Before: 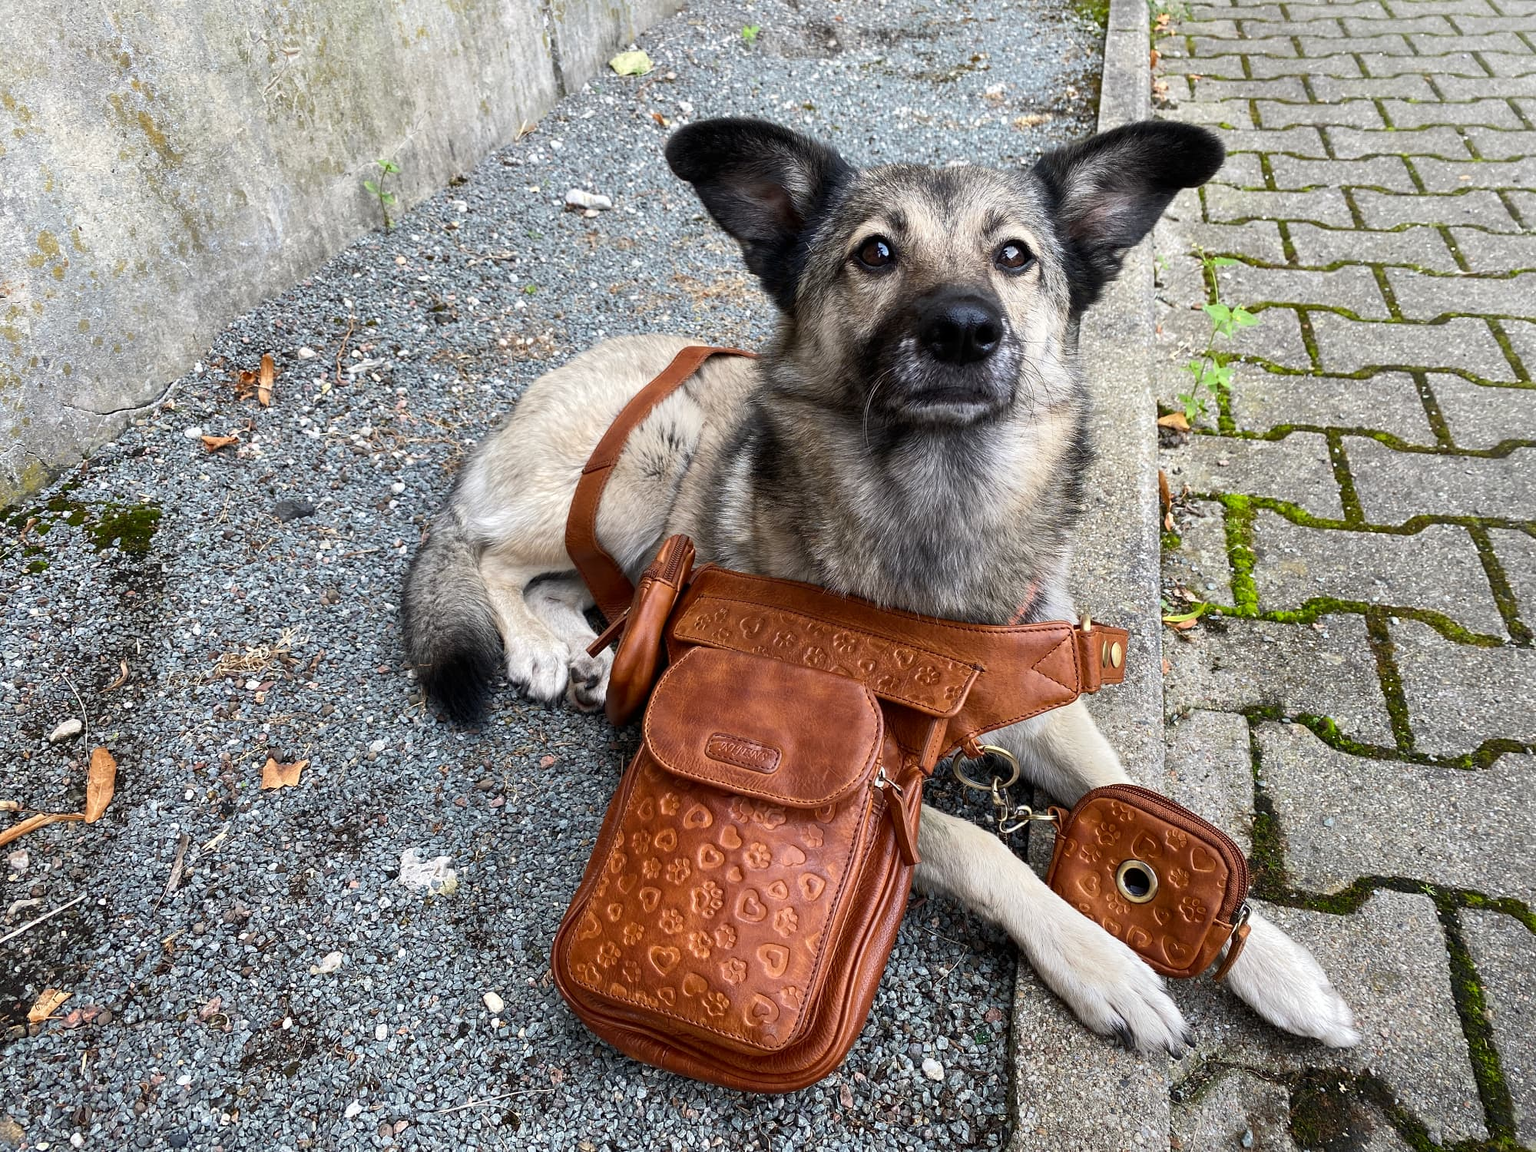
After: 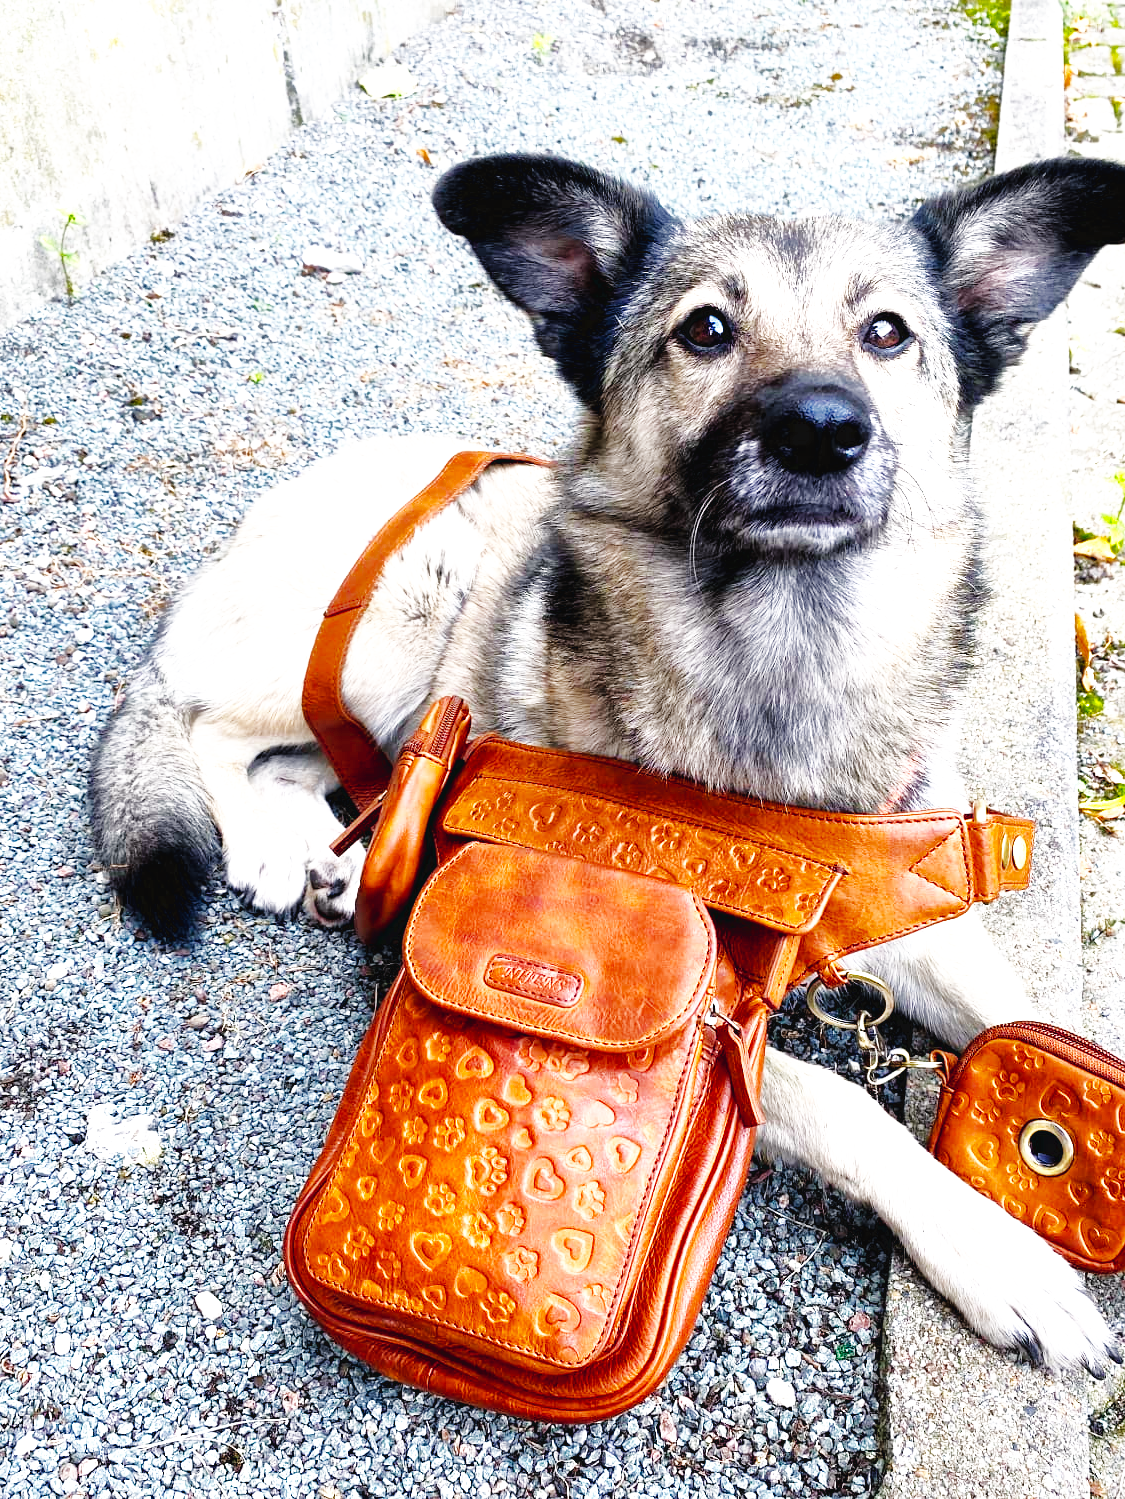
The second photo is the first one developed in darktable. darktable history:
exposure: compensate exposure bias true, compensate highlight preservation false
base curve: curves: ch0 [(0, 0.003) (0.001, 0.002) (0.006, 0.004) (0.02, 0.022) (0.048, 0.086) (0.094, 0.234) (0.162, 0.431) (0.258, 0.629) (0.385, 0.8) (0.548, 0.918) (0.751, 0.988) (1, 1)], preserve colors none
color balance rgb: shadows lift › hue 87.91°, power › chroma 0.981%, power › hue 255.17°, perceptual saturation grading › global saturation 25.583%
tone equalizer: -8 EV -0.724 EV, -7 EV -0.686 EV, -6 EV -0.588 EV, -5 EV -0.383 EV, -3 EV 0.378 EV, -2 EV 0.6 EV, -1 EV 0.68 EV, +0 EV 0.74 EV
crop: left 21.711%, right 22.019%, bottom 0.006%
shadows and highlights: on, module defaults
